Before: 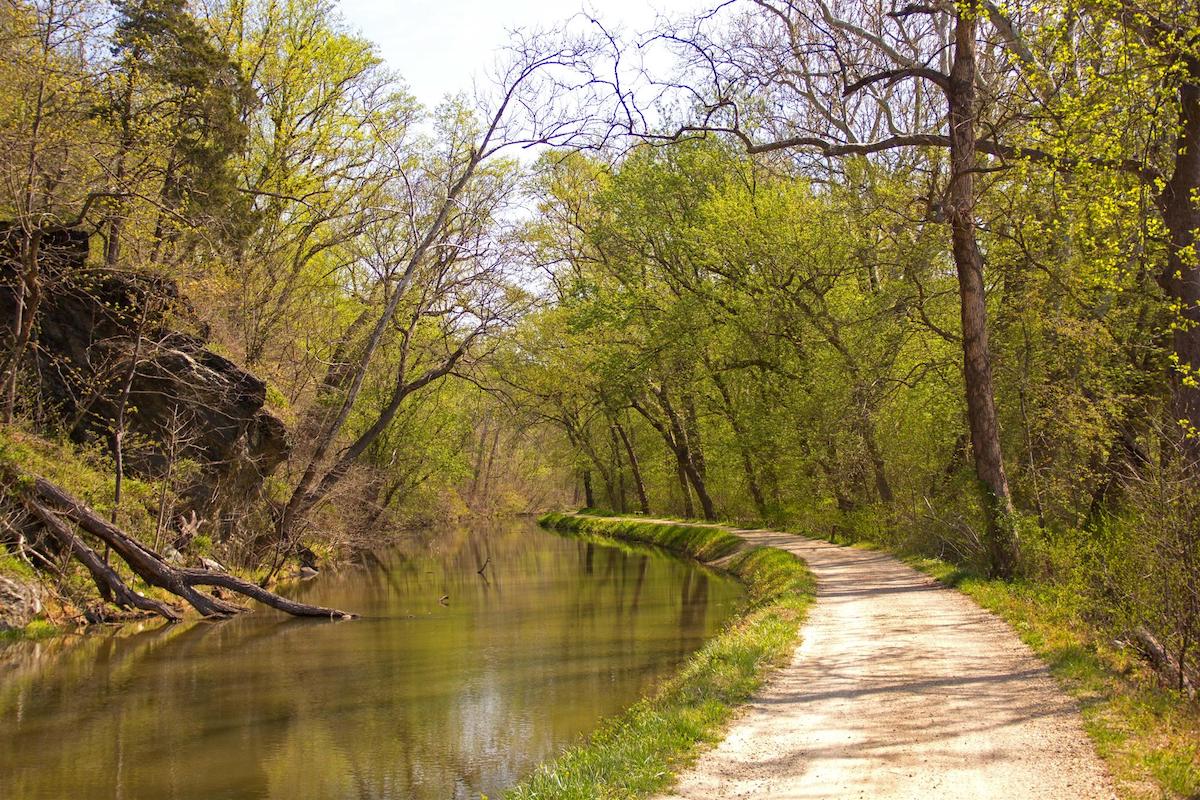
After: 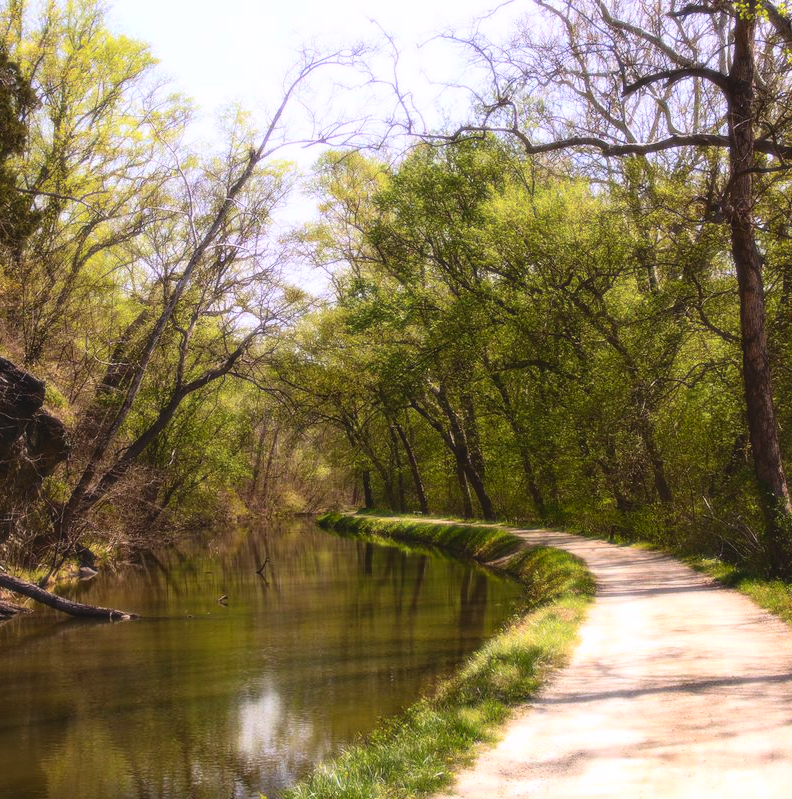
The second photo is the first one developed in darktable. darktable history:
bloom: size 0%, threshold 54.82%, strength 8.31%
crop and rotate: left 18.442%, right 15.508%
contrast brightness saturation: contrast 0.1, brightness -0.26, saturation 0.14
shadows and highlights: shadows -20, white point adjustment -2, highlights -35
color balance rgb: linear chroma grading › shadows -3%, linear chroma grading › highlights -4%
exposure: black level correction -0.03, compensate highlight preservation false
white balance: red 1.004, blue 1.096
local contrast: mode bilateral grid, contrast 20, coarseness 50, detail 102%, midtone range 0.2
